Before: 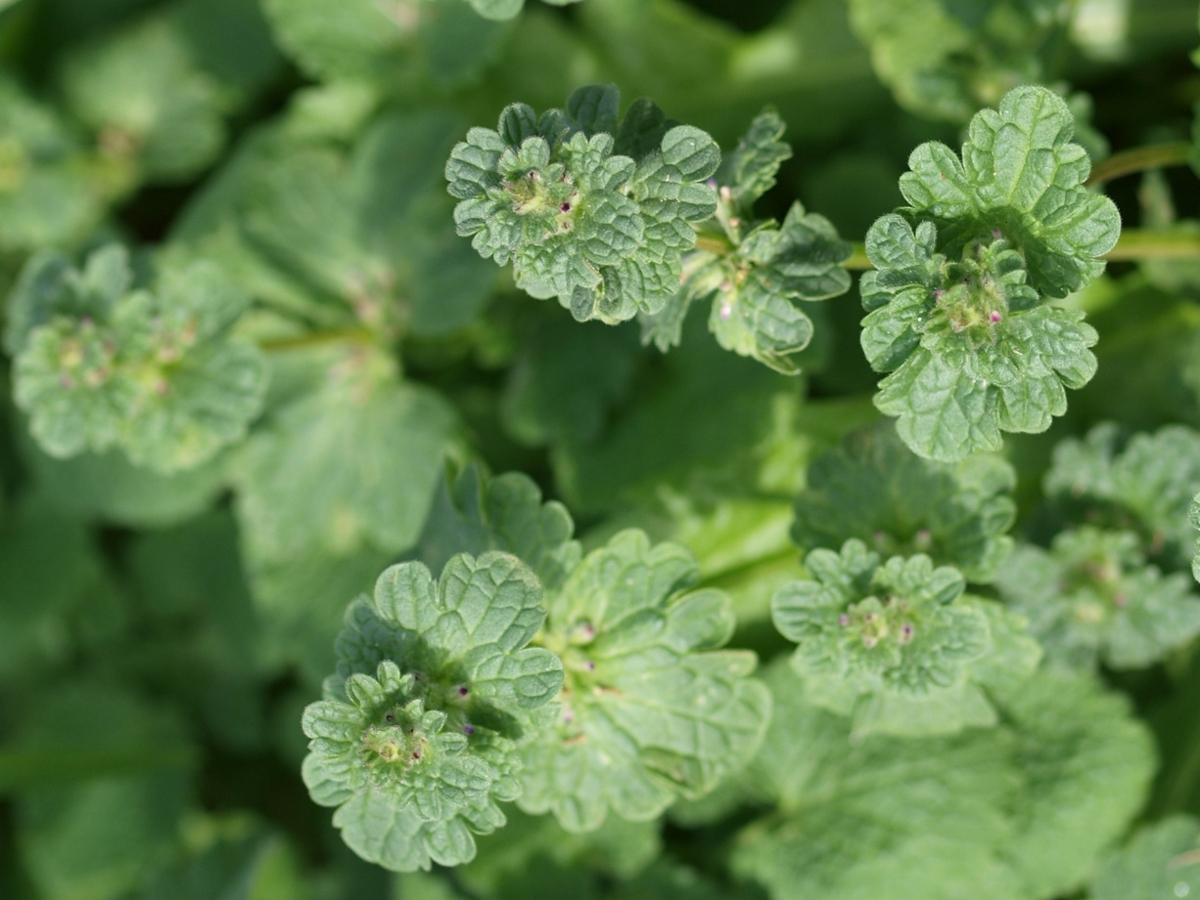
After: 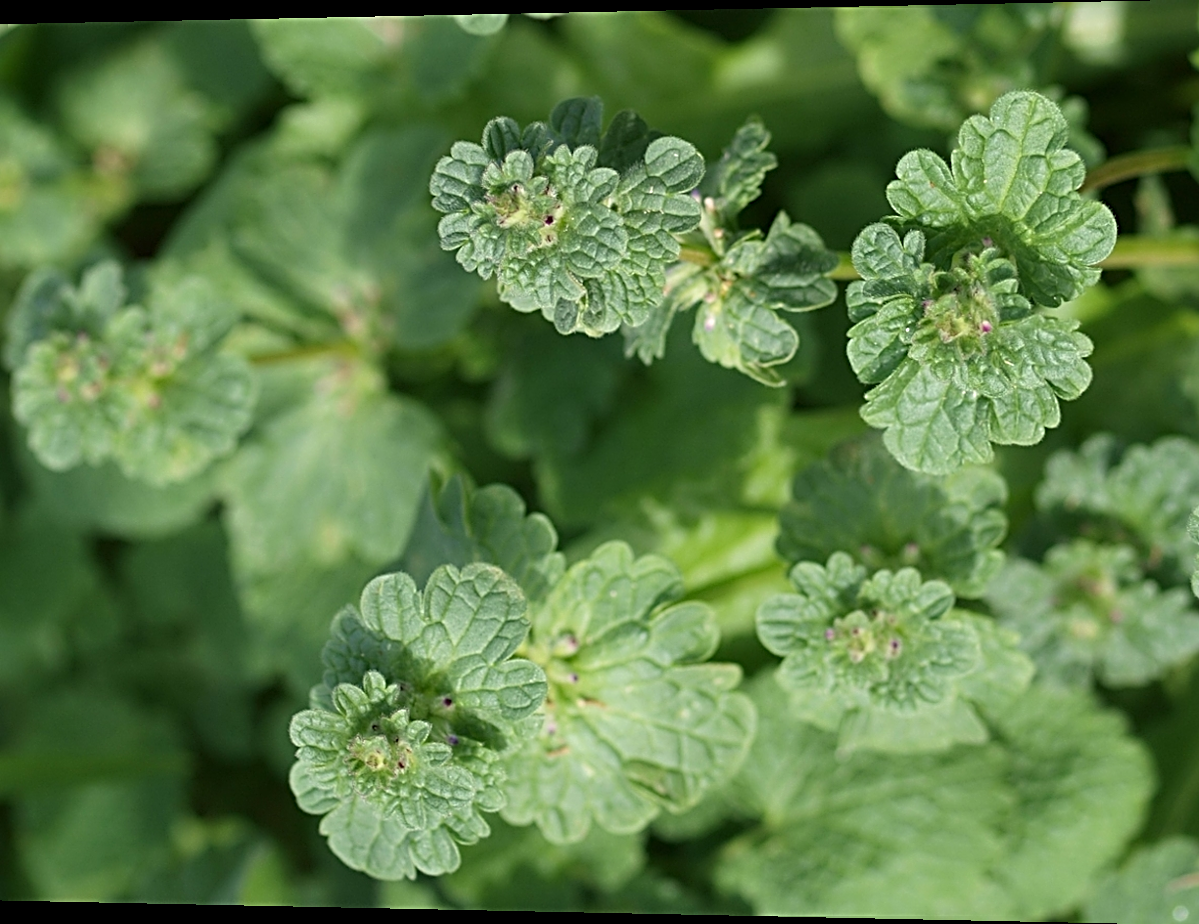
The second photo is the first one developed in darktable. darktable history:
sharpen: radius 2.817, amount 0.715
rotate and perspective: lens shift (horizontal) -0.055, automatic cropping off
